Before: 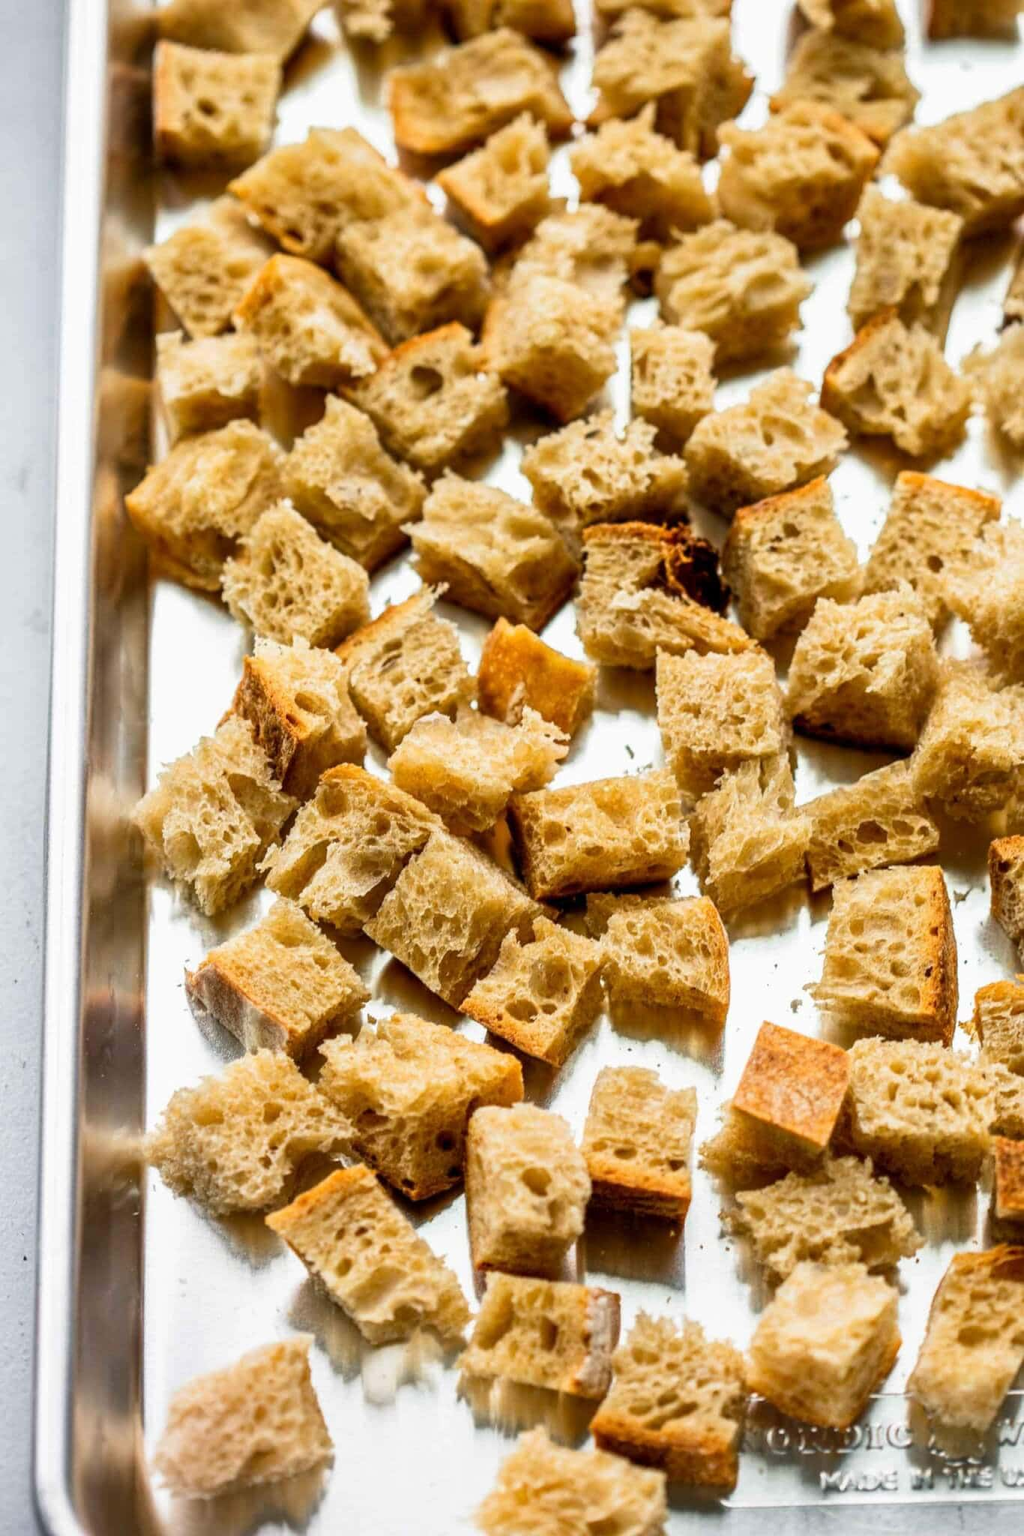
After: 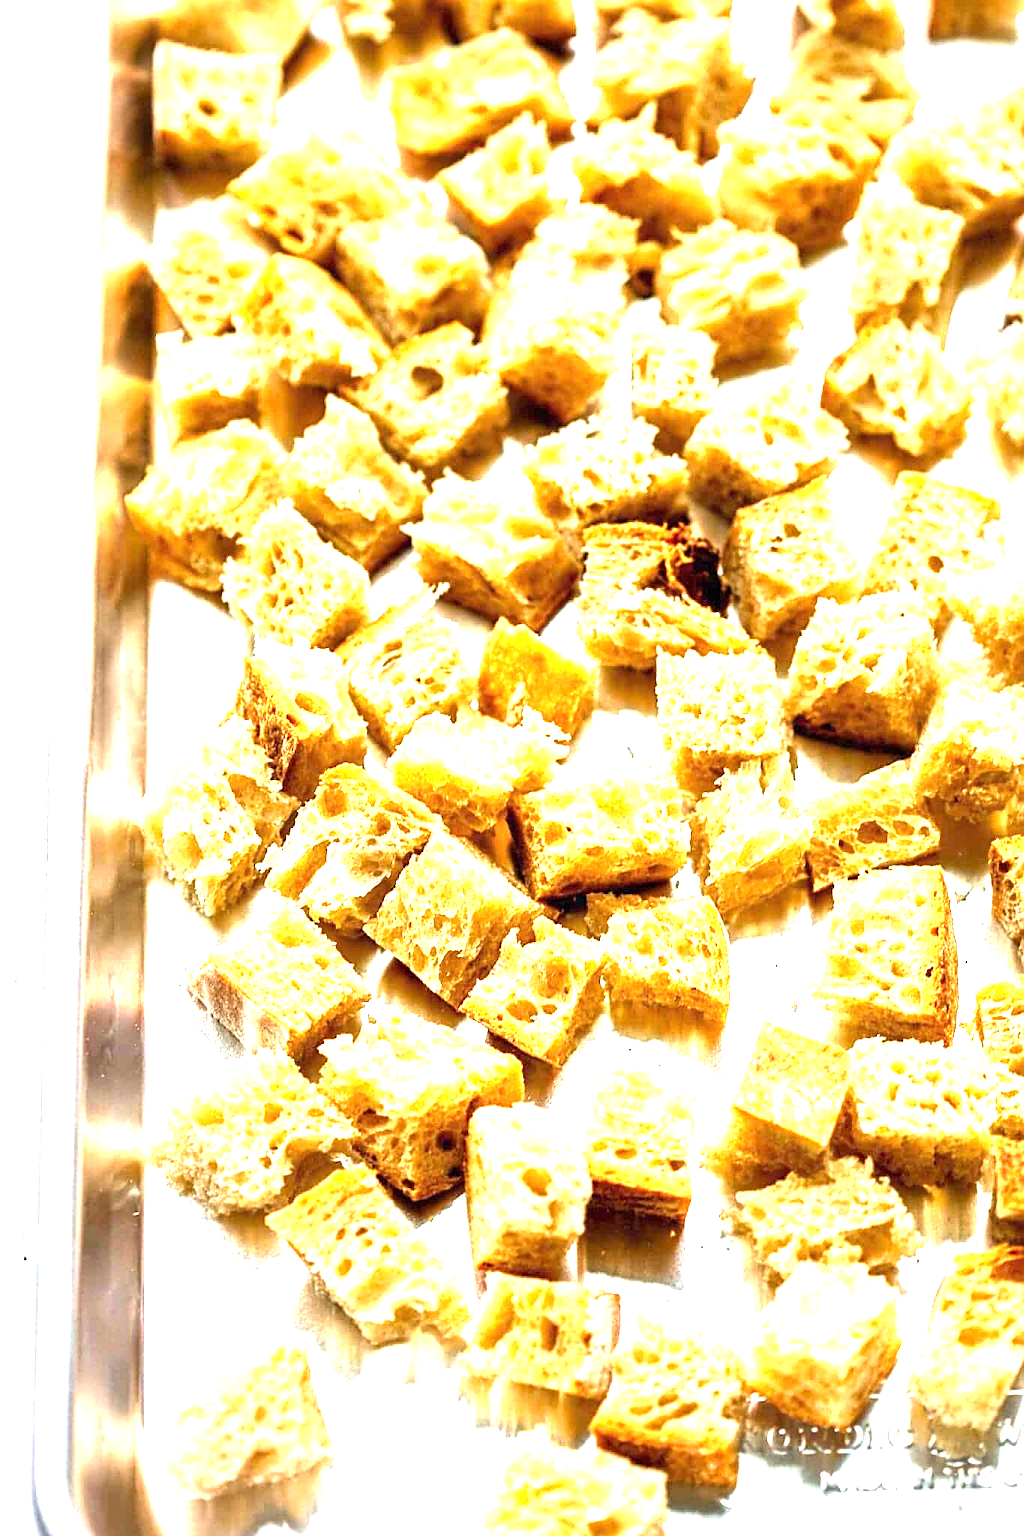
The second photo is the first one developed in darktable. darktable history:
sharpen: on, module defaults
exposure: black level correction 0, exposure 1.975 EV, compensate exposure bias true, compensate highlight preservation false
